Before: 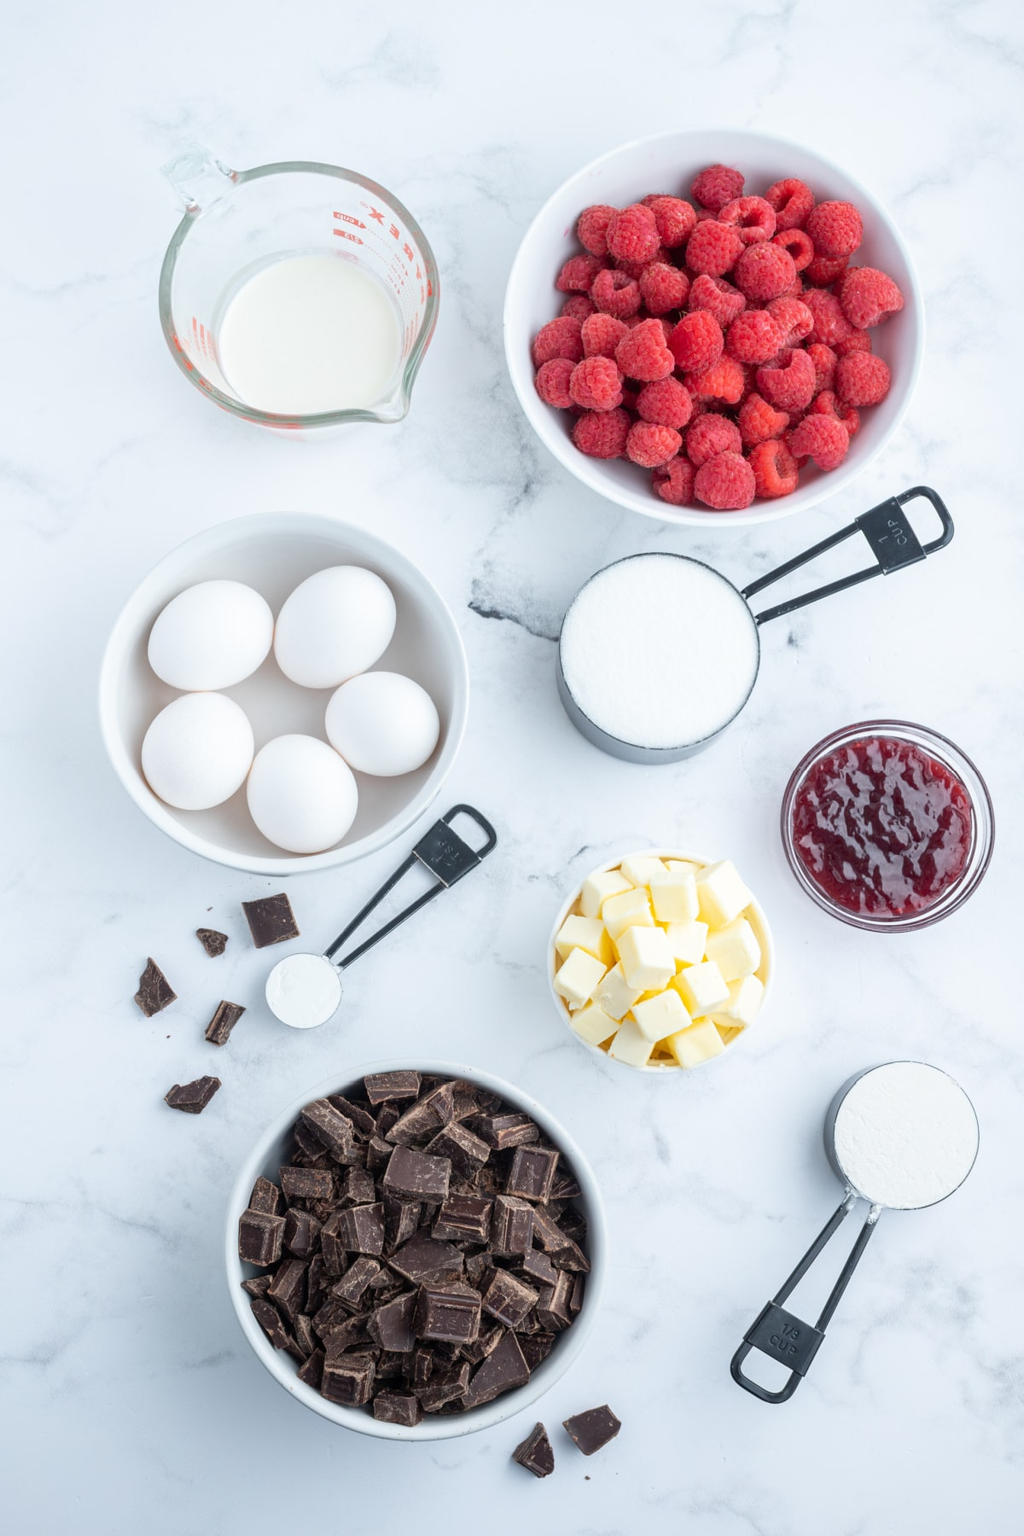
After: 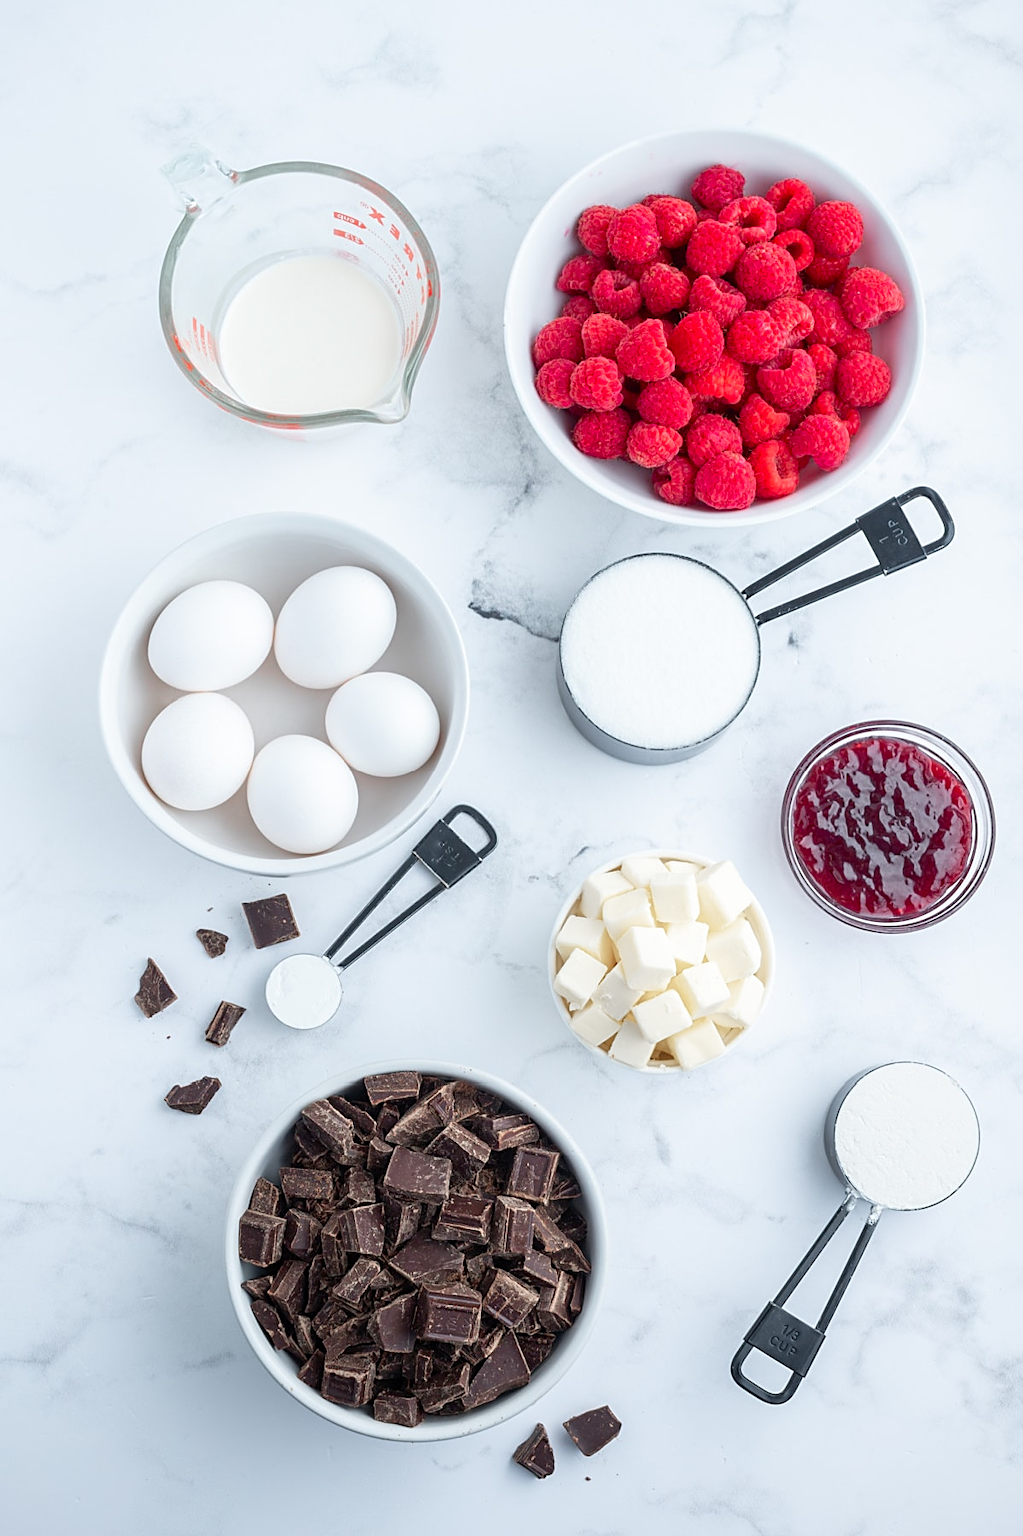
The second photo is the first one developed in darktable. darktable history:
crop: left 0.068%
sharpen: on, module defaults
color zones: curves: ch1 [(0, 0.708) (0.088, 0.648) (0.245, 0.187) (0.429, 0.326) (0.571, 0.498) (0.714, 0.5) (0.857, 0.5) (1, 0.708)]
